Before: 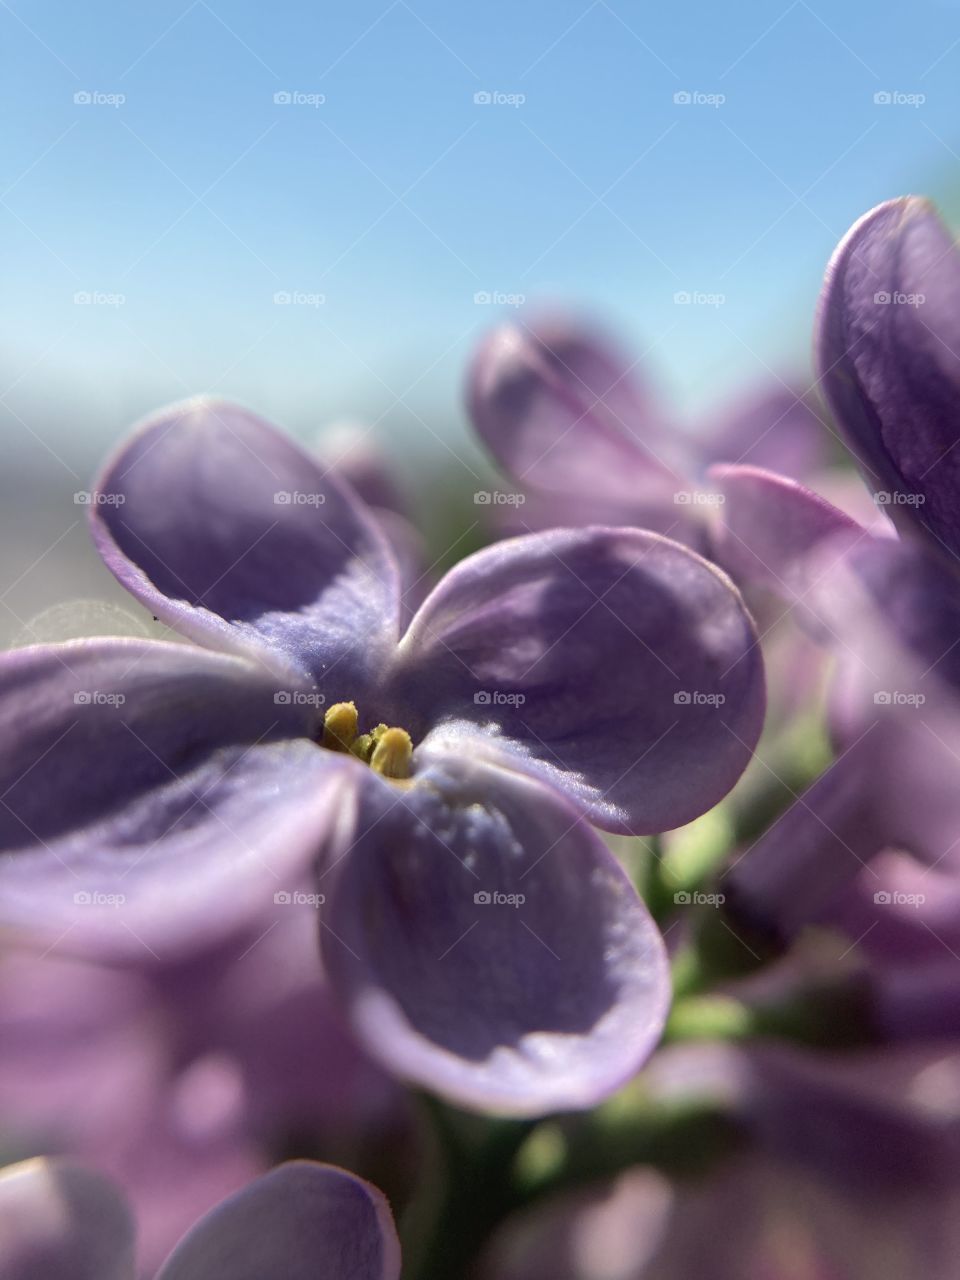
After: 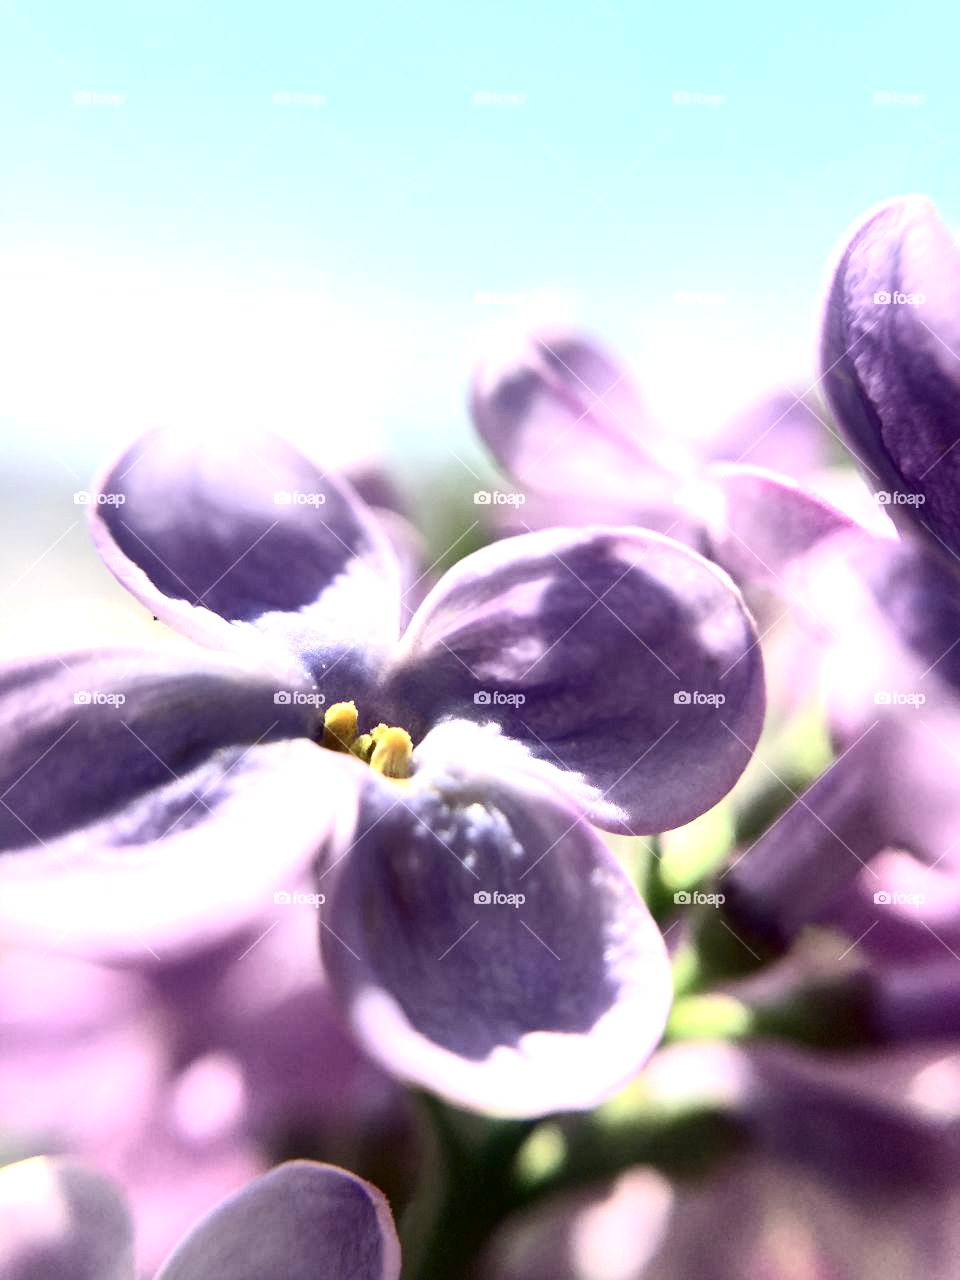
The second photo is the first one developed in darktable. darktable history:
exposure: black level correction 0, exposure 1.377 EV, compensate highlight preservation false
tone equalizer: edges refinement/feathering 500, mask exposure compensation -1.57 EV, preserve details no
local contrast: mode bilateral grid, contrast 19, coarseness 50, detail 119%, midtone range 0.2
tone curve: curves: ch0 [(0, 0) (0.137, 0.063) (0.255, 0.176) (0.502, 0.502) (0.749, 0.839) (1, 1)], color space Lab, independent channels, preserve colors none
